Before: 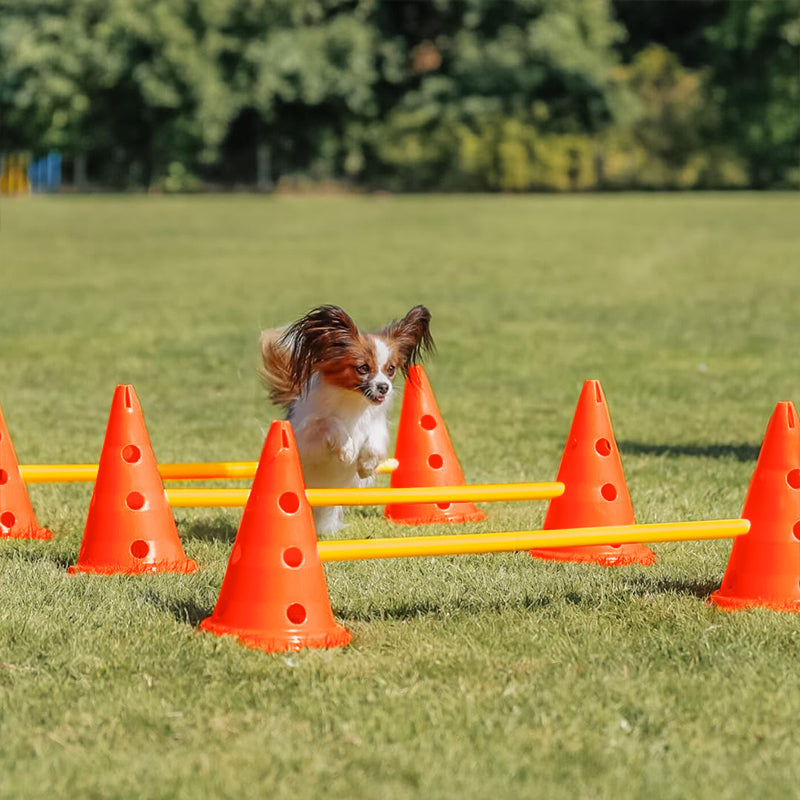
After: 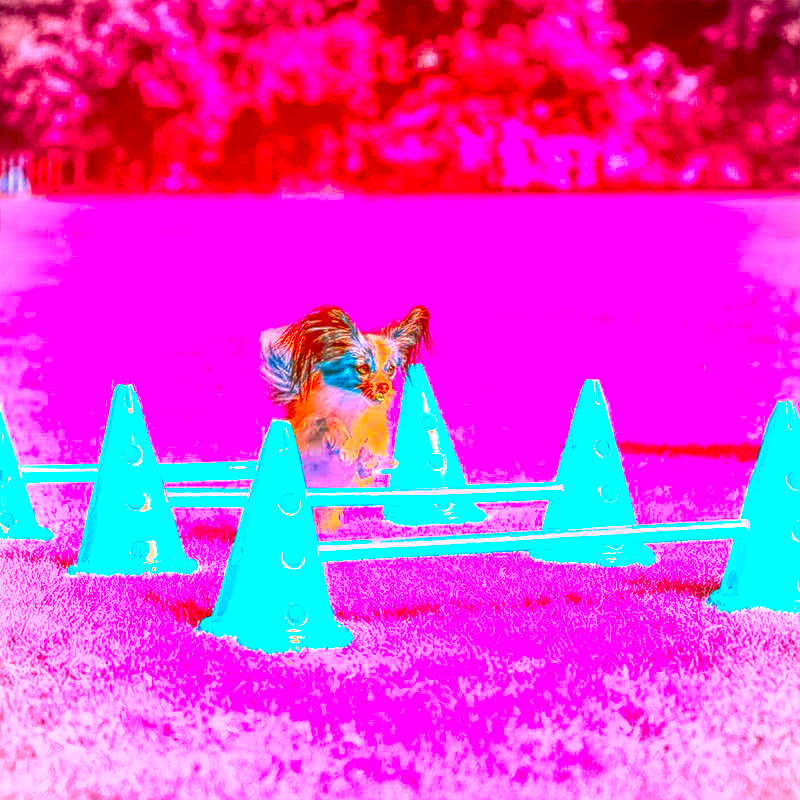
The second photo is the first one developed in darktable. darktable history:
exposure: black level correction 0, exposure 1.44 EV, compensate highlight preservation false
tone equalizer: on, module defaults
sharpen: on, module defaults
contrast brightness saturation: contrast 0.19, brightness -0.23, saturation 0.117
color correction: highlights a* -39.17, highlights b* -39.8, shadows a* -39.59, shadows b* -39.58, saturation -2.95
local contrast: highlights 3%, shadows 6%, detail 200%, midtone range 0.249
vignetting: fall-off radius 61.05%, saturation -0.647
